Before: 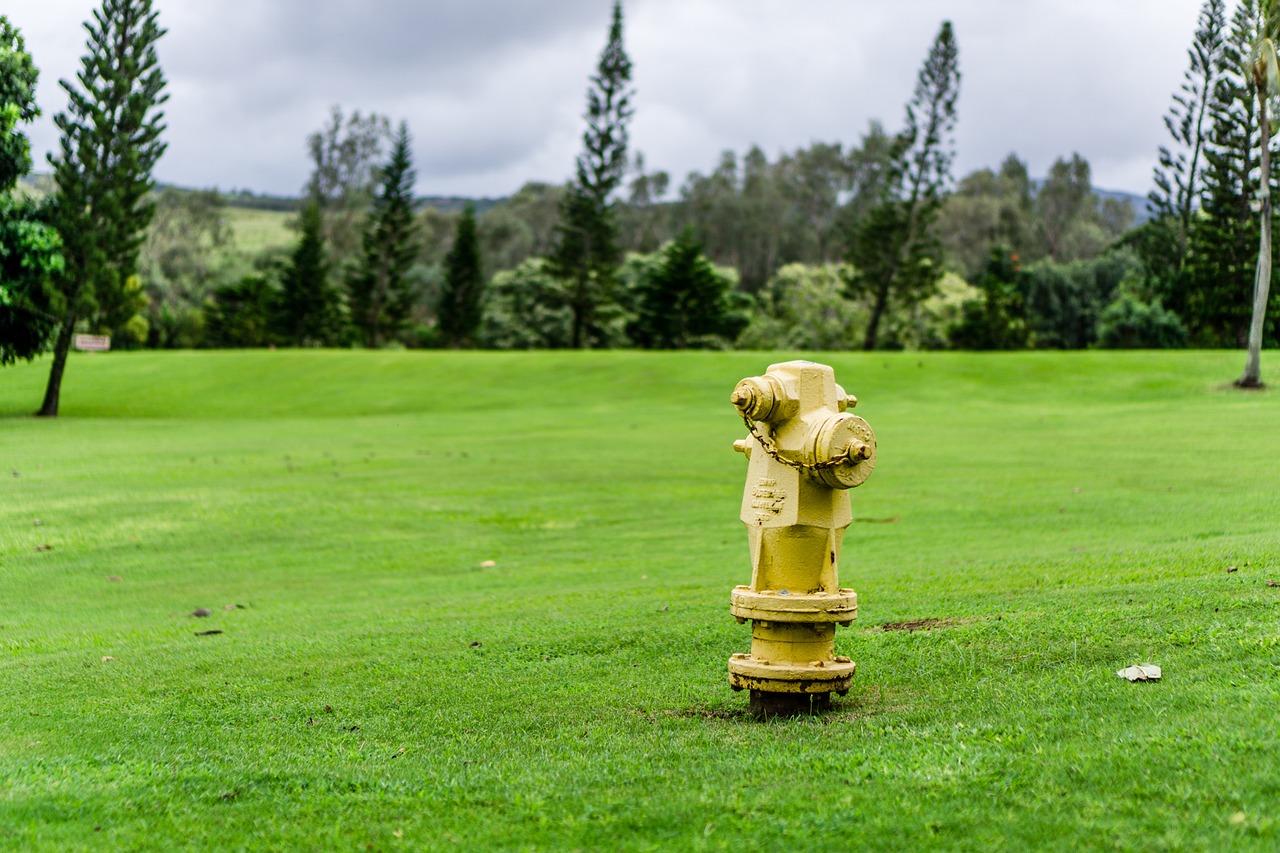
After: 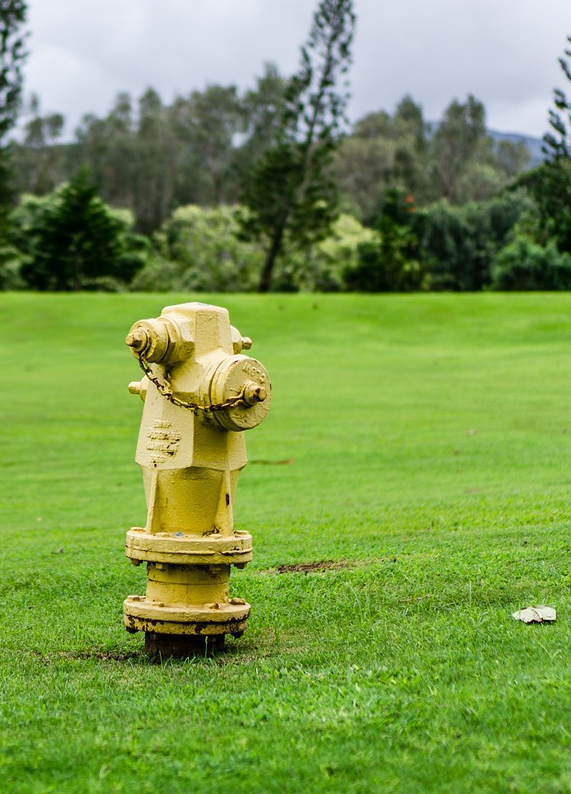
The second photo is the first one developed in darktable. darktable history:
contrast brightness saturation: contrast 0.051
crop: left 47.322%, top 6.814%, right 8.051%
